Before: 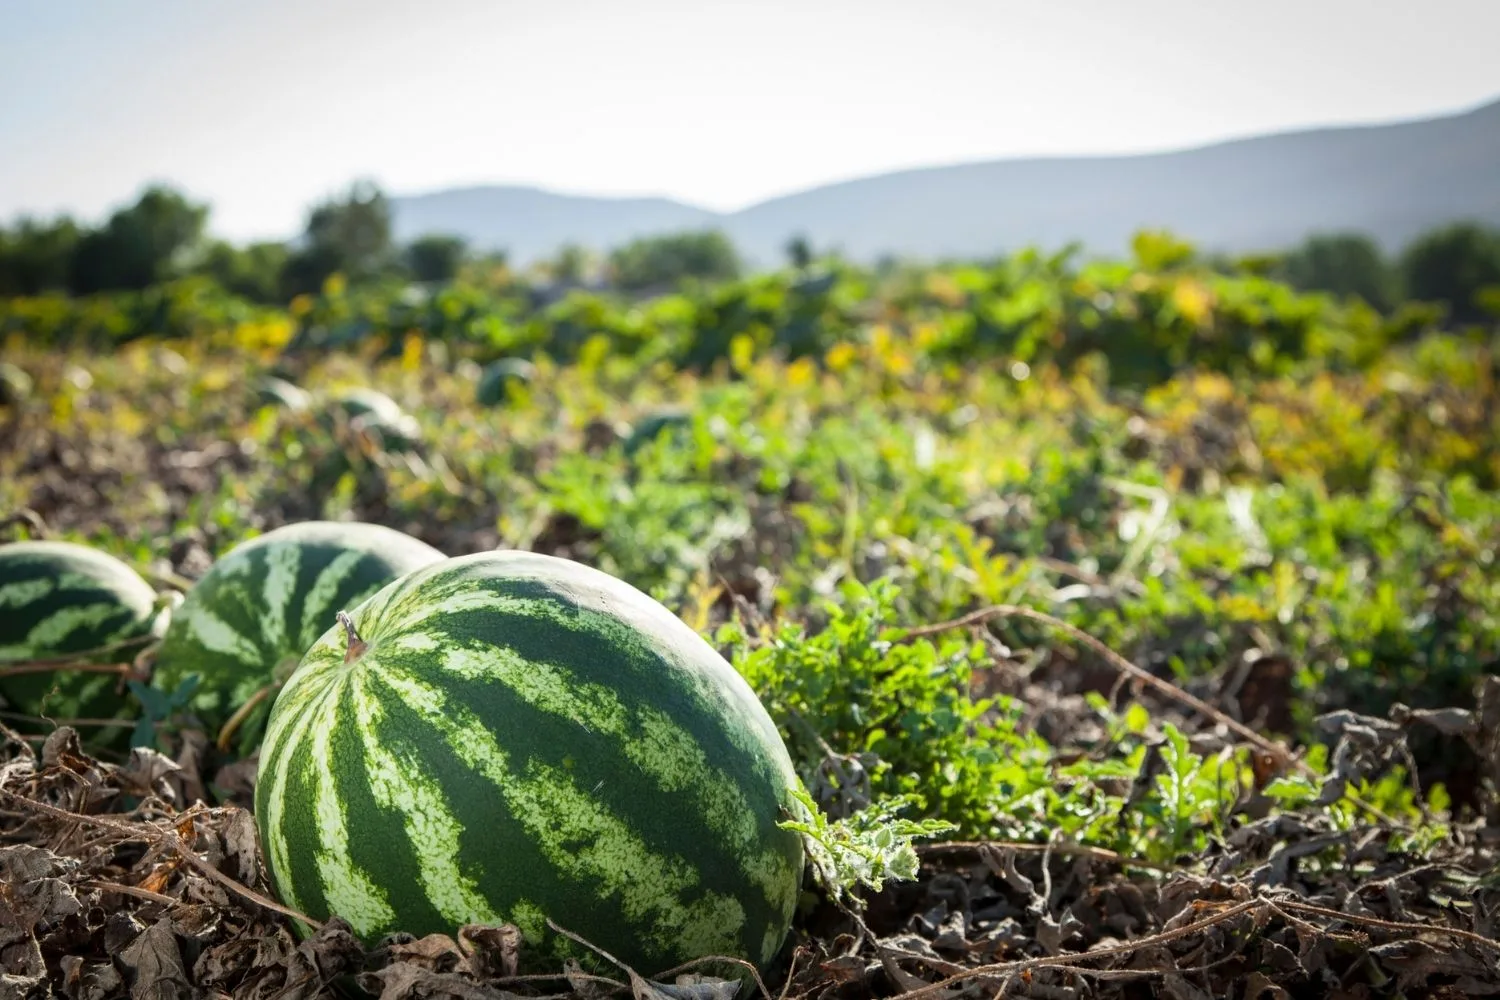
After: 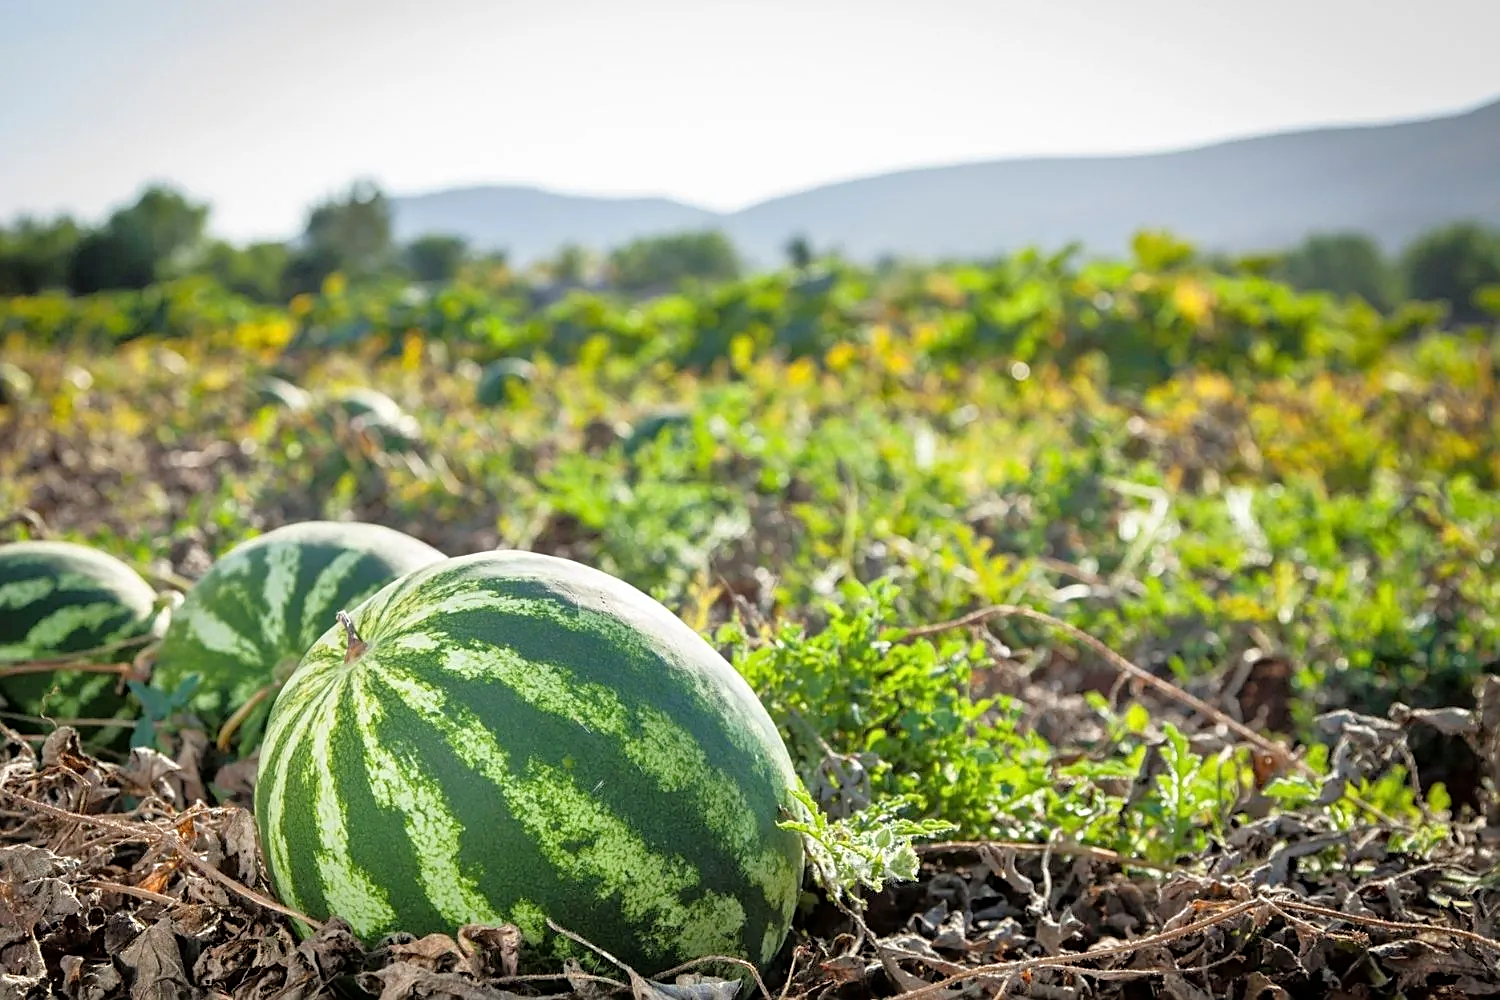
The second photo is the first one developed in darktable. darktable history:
tone equalizer: -7 EV 0.155 EV, -6 EV 0.59 EV, -5 EV 1.16 EV, -4 EV 1.33 EV, -3 EV 1.14 EV, -2 EV 0.6 EV, -1 EV 0.164 EV
sharpen: on, module defaults
